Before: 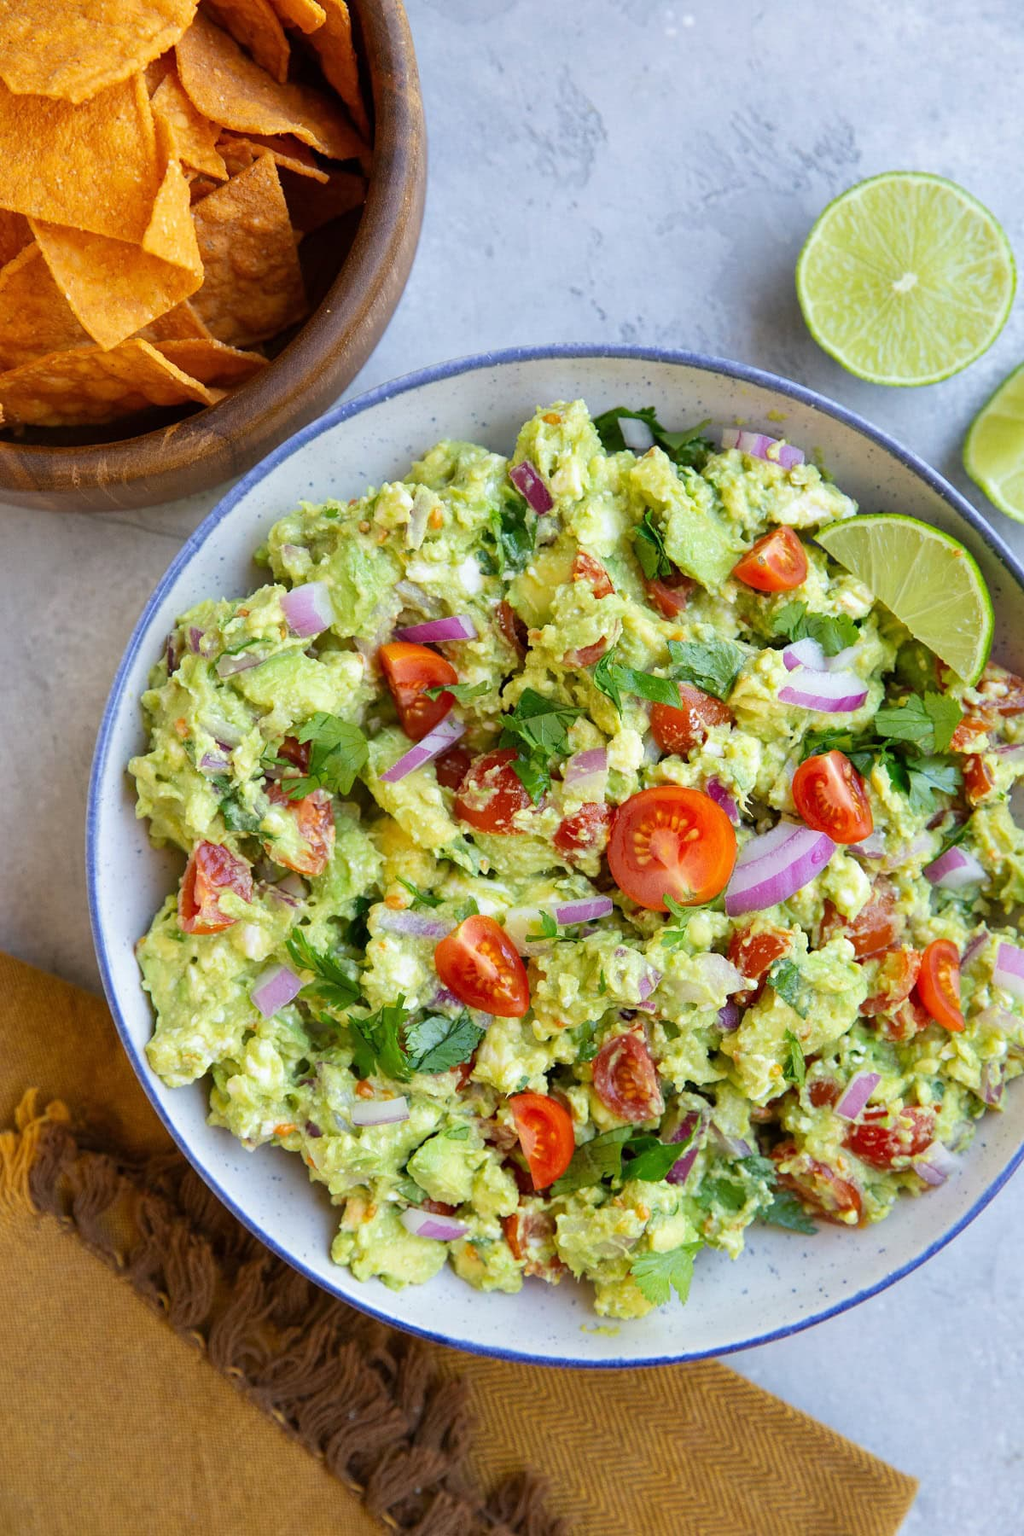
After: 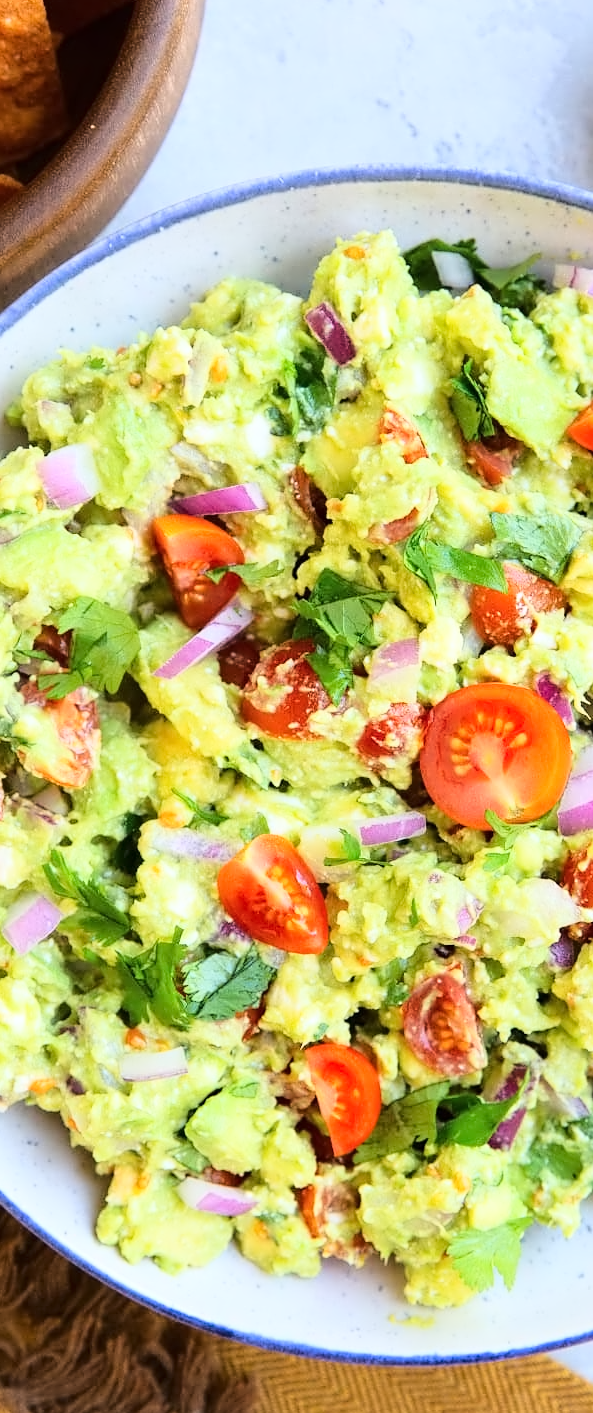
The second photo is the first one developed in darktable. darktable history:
base curve: curves: ch0 [(0, 0) (0.028, 0.03) (0.121, 0.232) (0.46, 0.748) (0.859, 0.968) (1, 1)]
contrast equalizer: y [[0.5 ×4, 0.524, 0.59], [0.5 ×6], [0.5 ×6], [0, 0, 0, 0.01, 0.045, 0.012], [0, 0, 0, 0.044, 0.195, 0.131]]
crop and rotate: angle 0.02°, left 24.353%, top 13.219%, right 26.156%, bottom 8.224%
